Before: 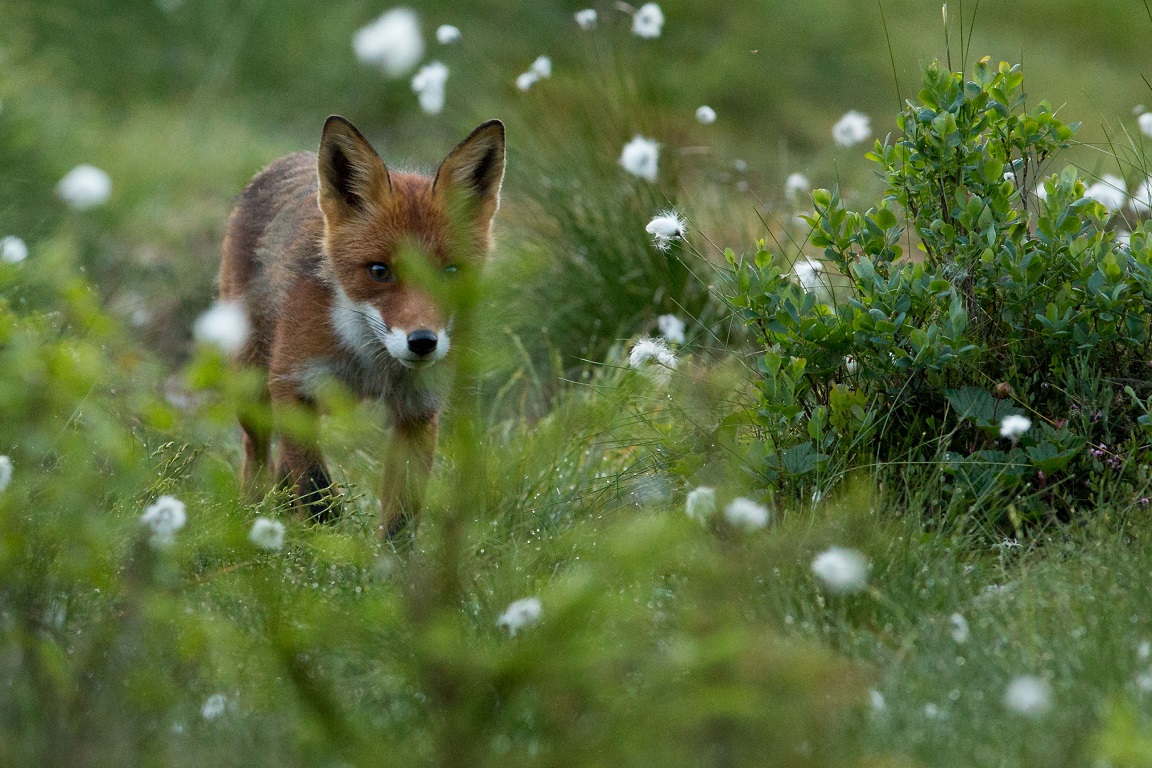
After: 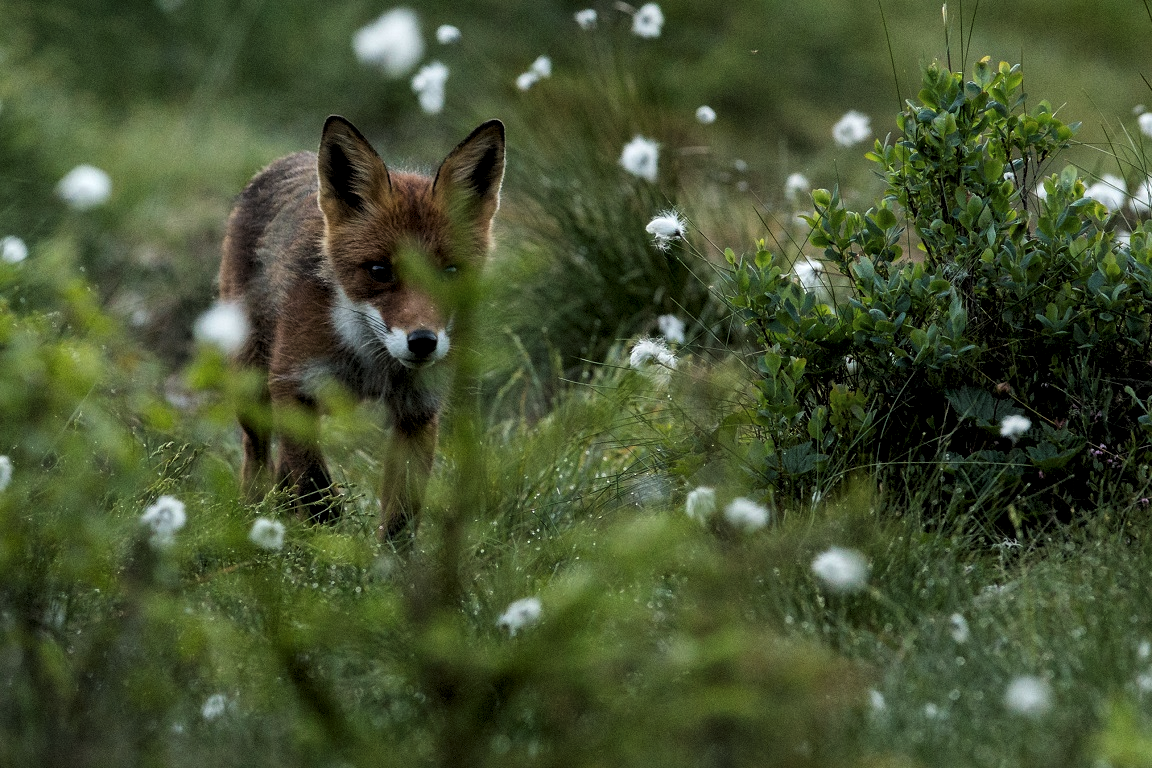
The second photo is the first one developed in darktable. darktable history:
local contrast: on, module defaults
levels: black 0.106%, white 90.69%, levels [0.116, 0.574, 1]
exposure: exposure 0.014 EV, compensate highlight preservation false
